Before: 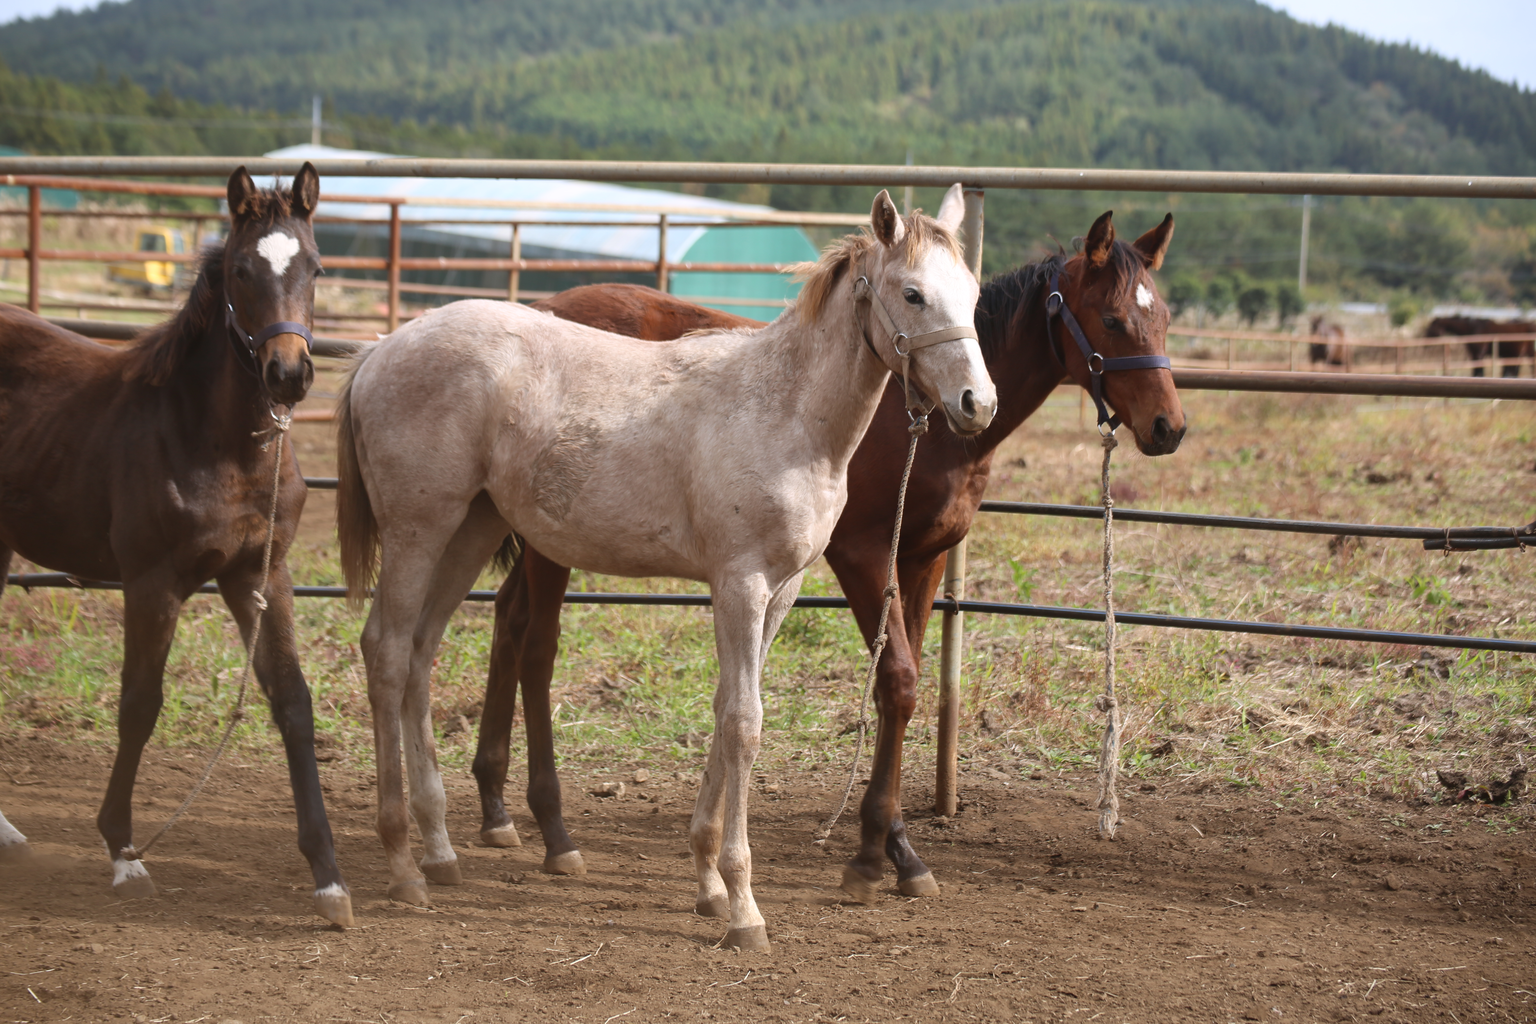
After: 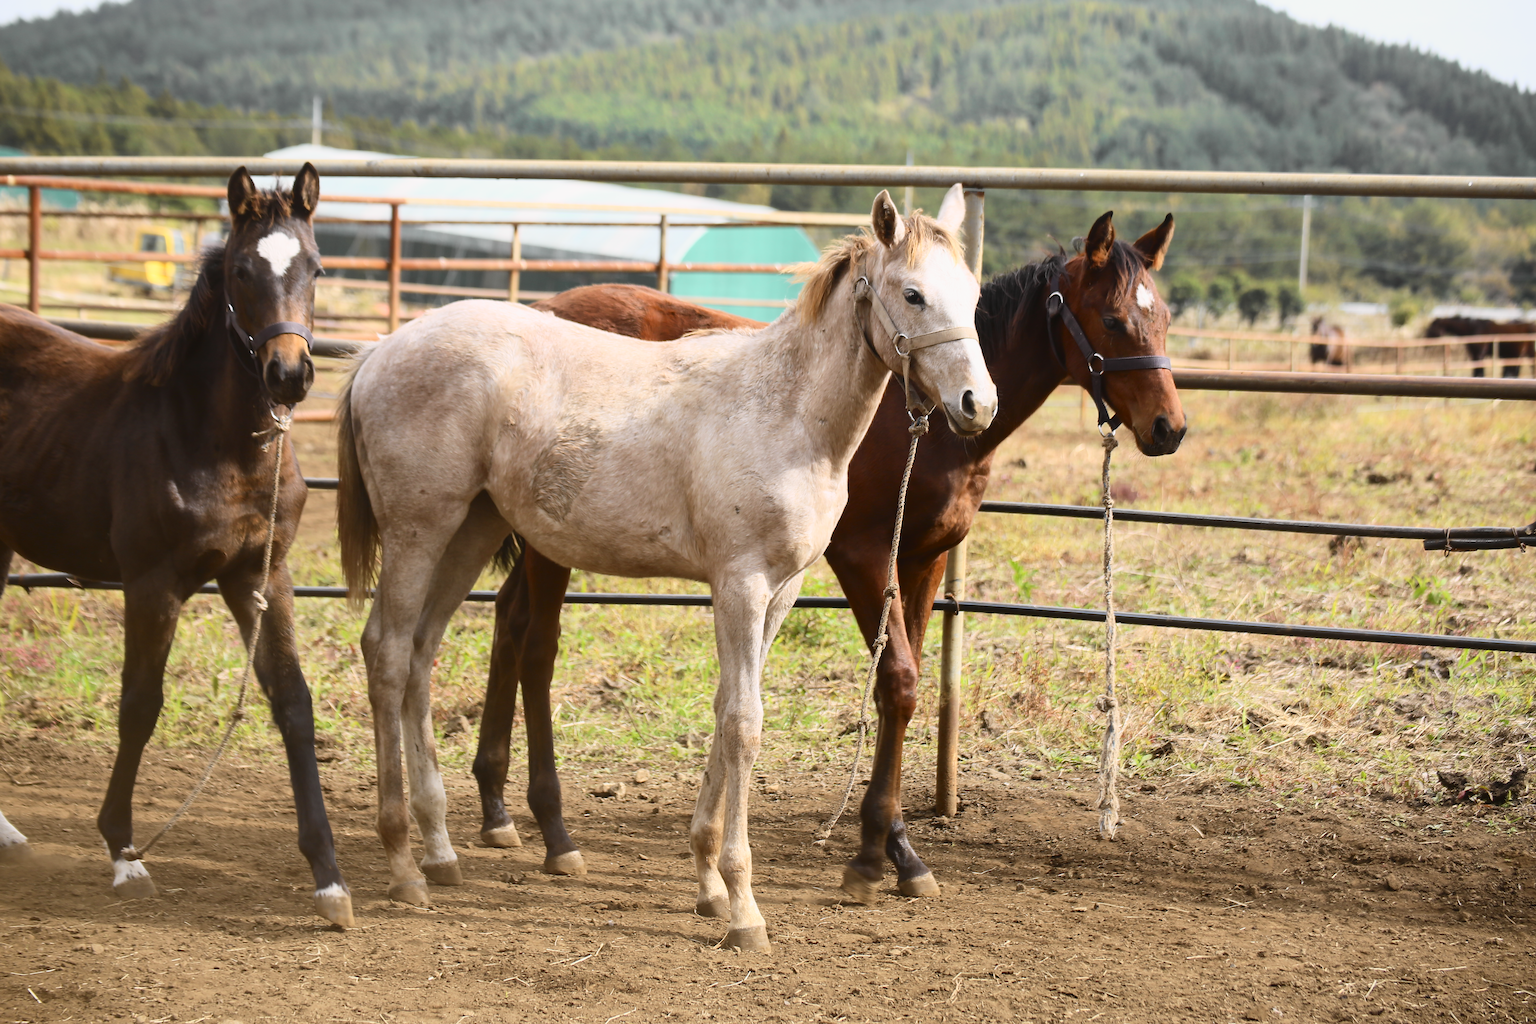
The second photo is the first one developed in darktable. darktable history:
tone curve: curves: ch0 [(0, 0.008) (0.107, 0.083) (0.283, 0.287) (0.429, 0.51) (0.607, 0.739) (0.789, 0.893) (0.998, 0.978)]; ch1 [(0, 0) (0.323, 0.339) (0.438, 0.427) (0.478, 0.484) (0.502, 0.502) (0.527, 0.525) (0.571, 0.579) (0.608, 0.629) (0.669, 0.704) (0.859, 0.899) (1, 1)]; ch2 [(0, 0) (0.33, 0.347) (0.421, 0.456) (0.473, 0.498) (0.502, 0.504) (0.522, 0.524) (0.549, 0.567) (0.593, 0.626) (0.676, 0.724) (1, 1)], color space Lab, independent channels, preserve colors none
sharpen: radius 1.851, amount 0.413, threshold 1.589
